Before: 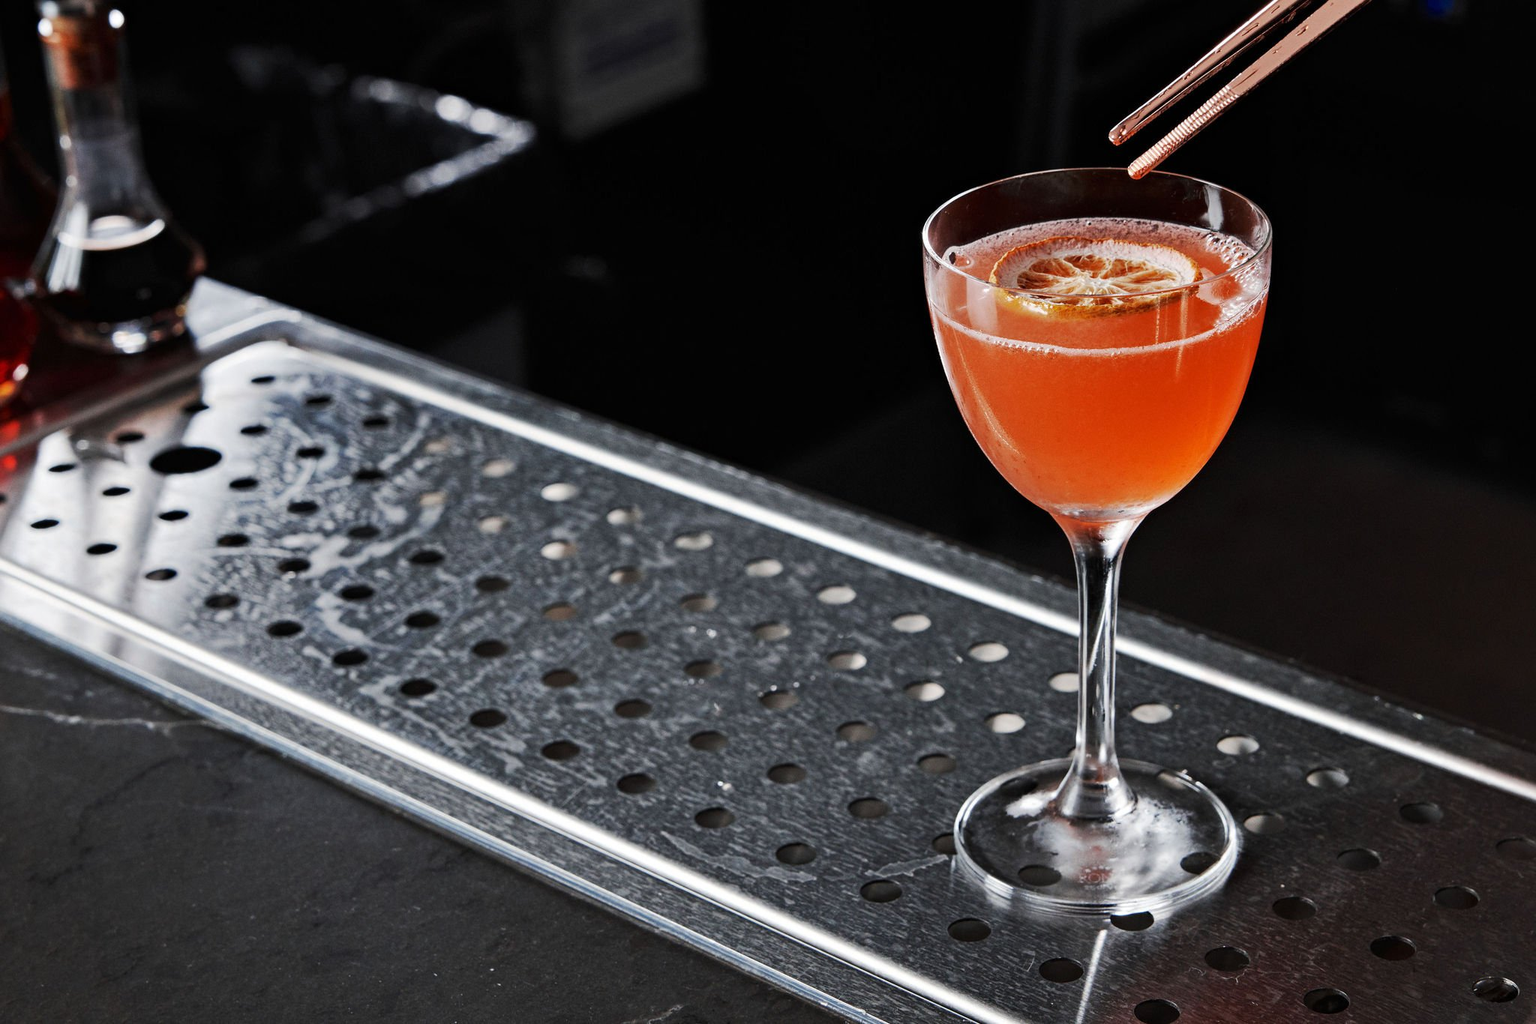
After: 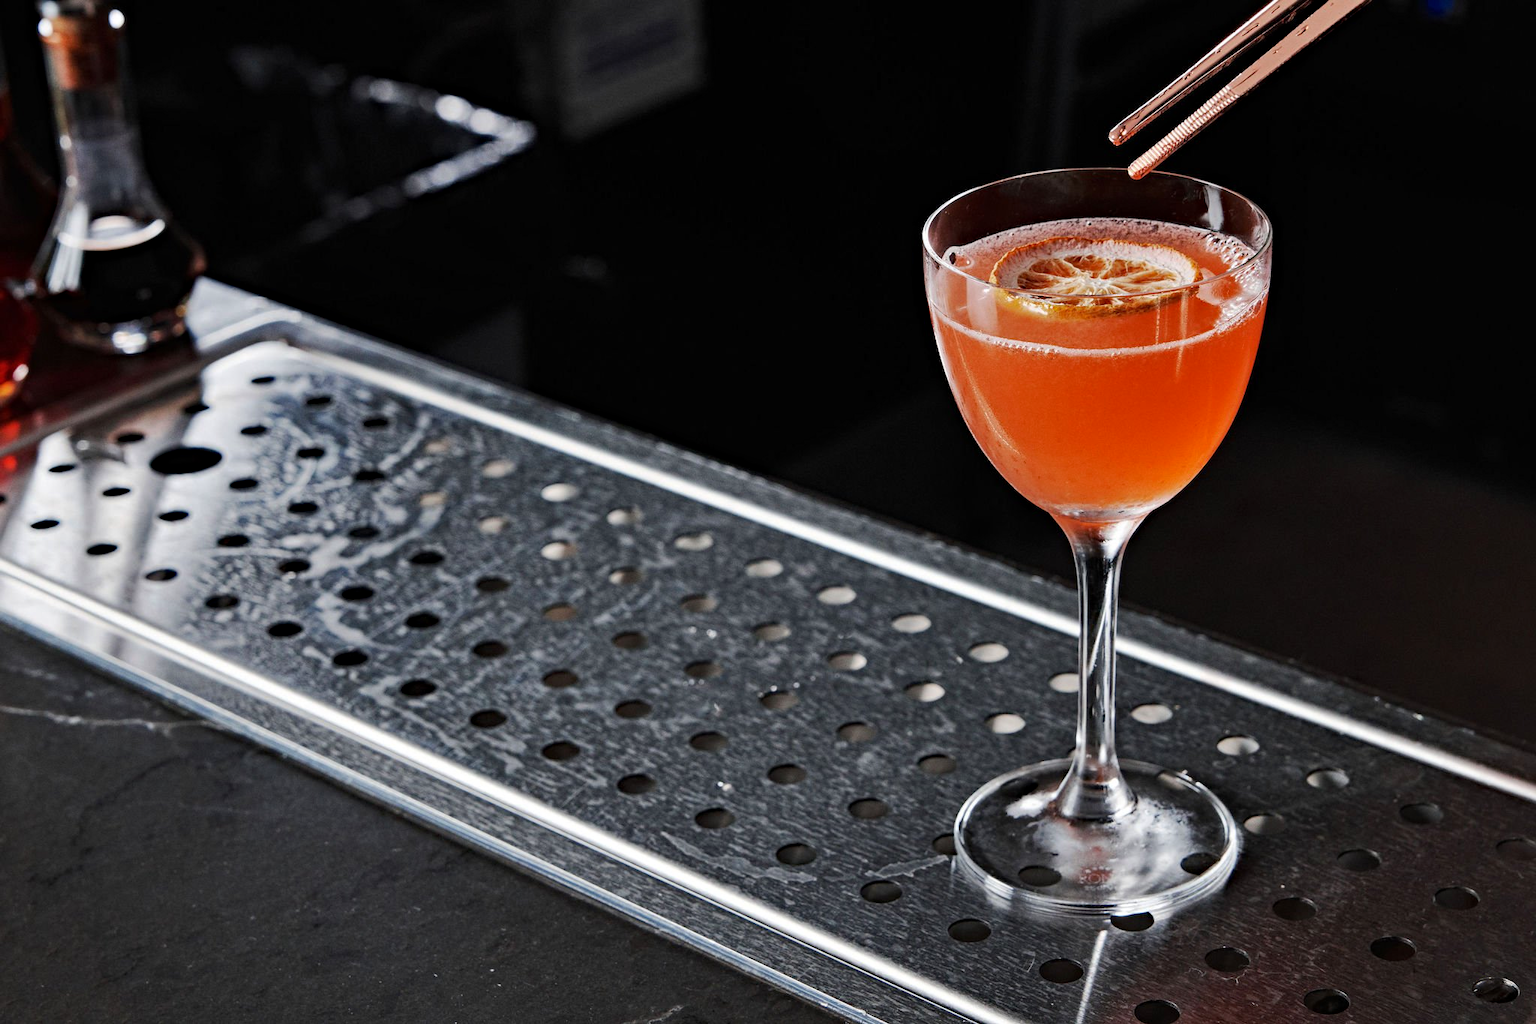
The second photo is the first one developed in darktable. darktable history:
shadows and highlights: shadows 20.91, highlights -82.73, soften with gaussian
exposure: compensate highlight preservation false
haze removal: compatibility mode true, adaptive false
